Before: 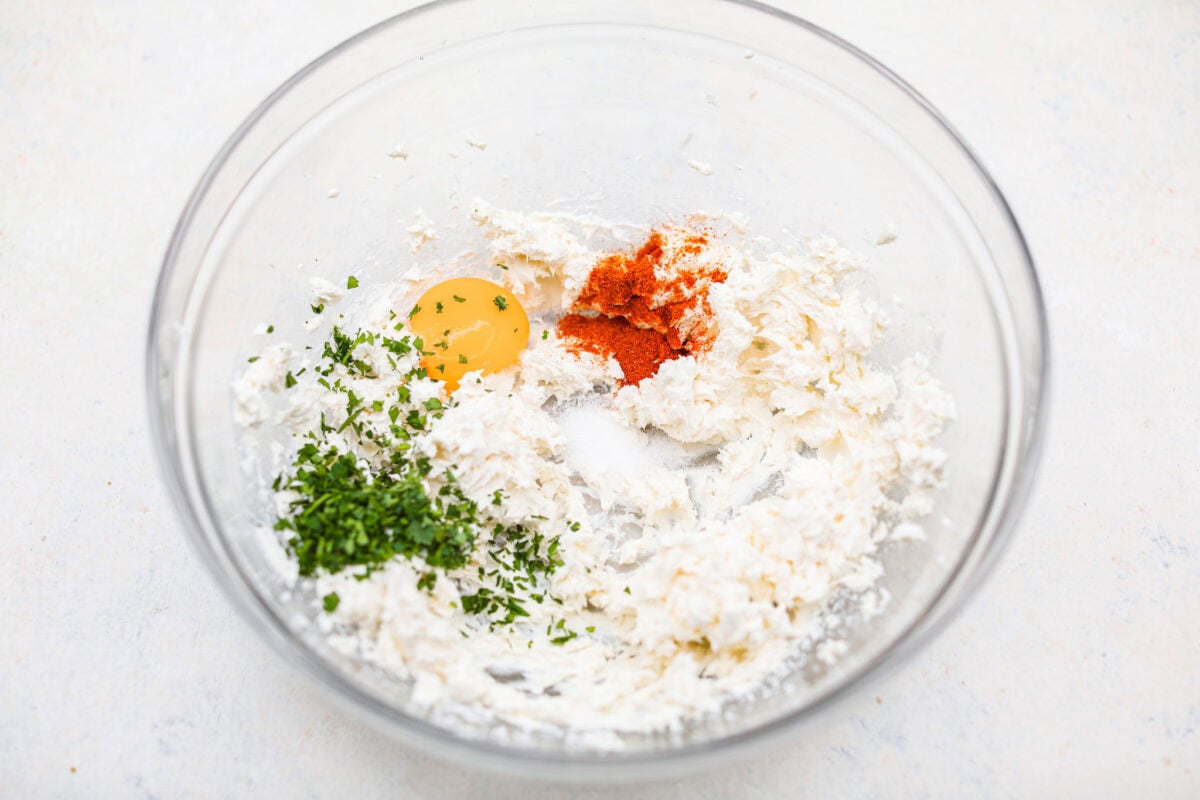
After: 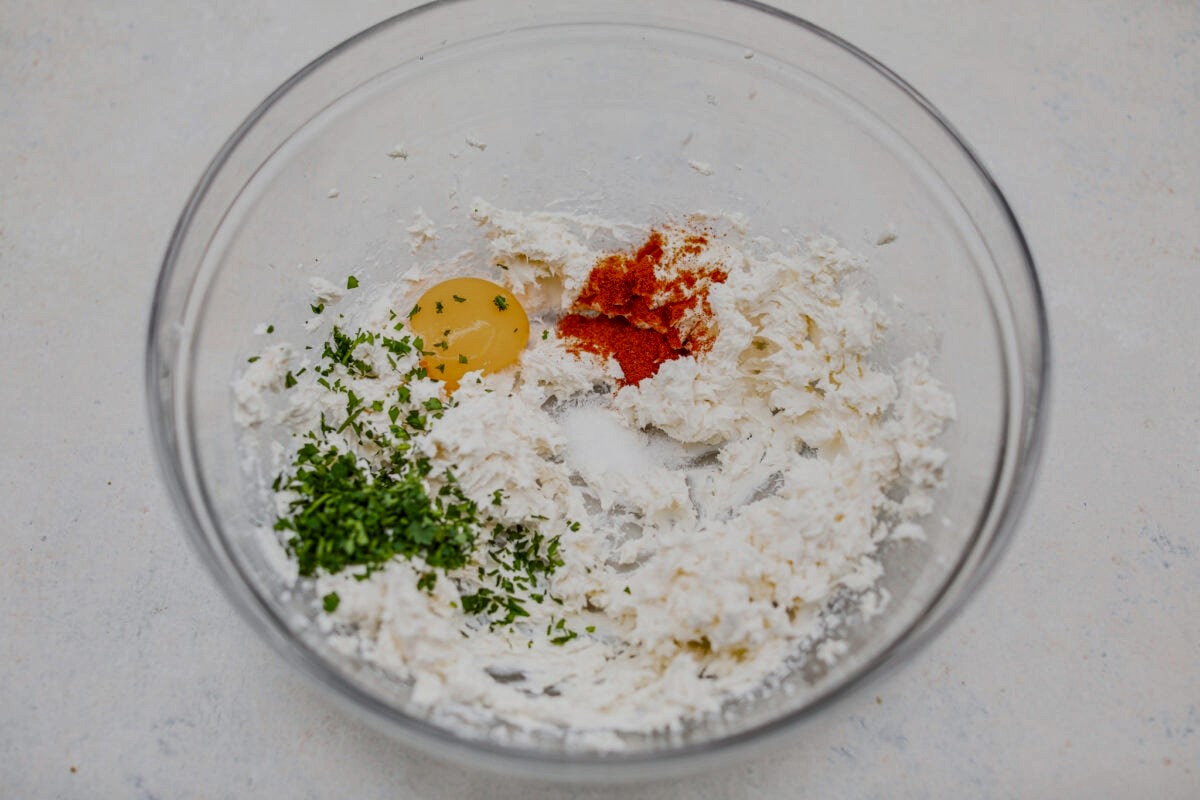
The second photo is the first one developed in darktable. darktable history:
shadows and highlights: shadows color adjustment 97.66%, soften with gaussian
exposure: black level correction 0, exposure -0.721 EV, compensate highlight preservation false
local contrast: detail 130%
